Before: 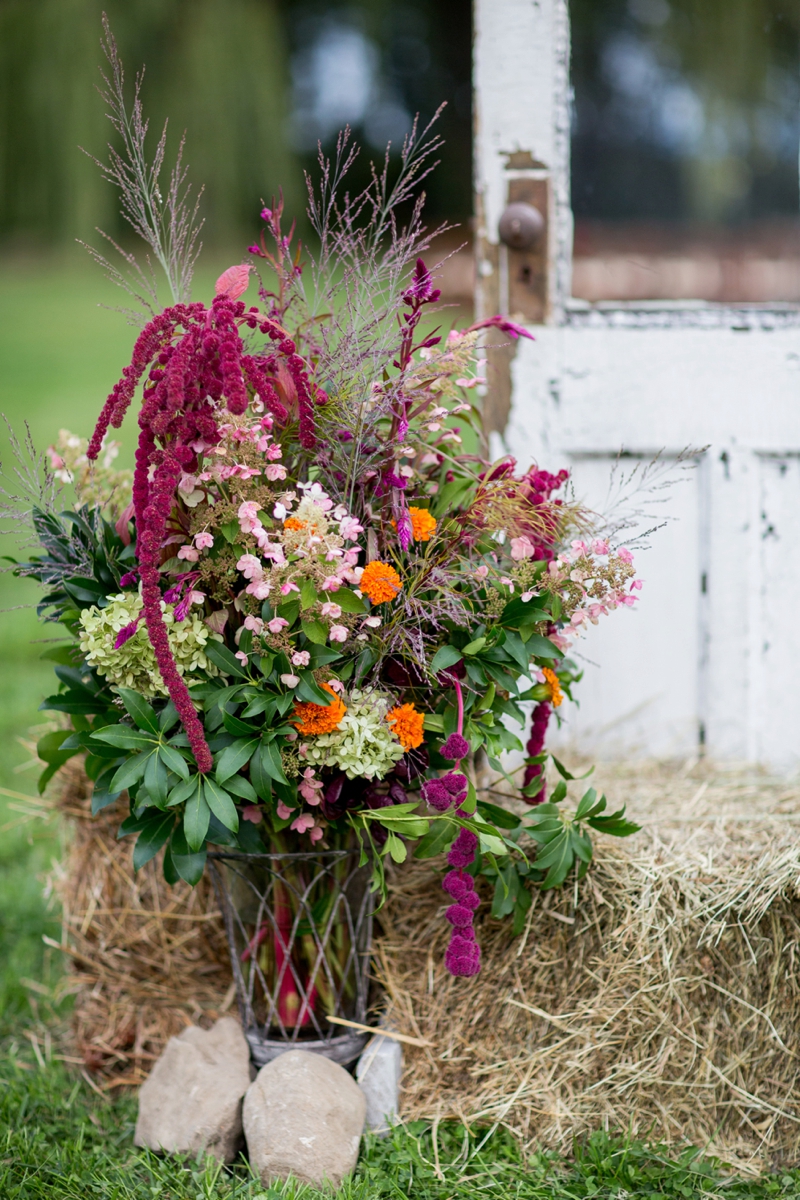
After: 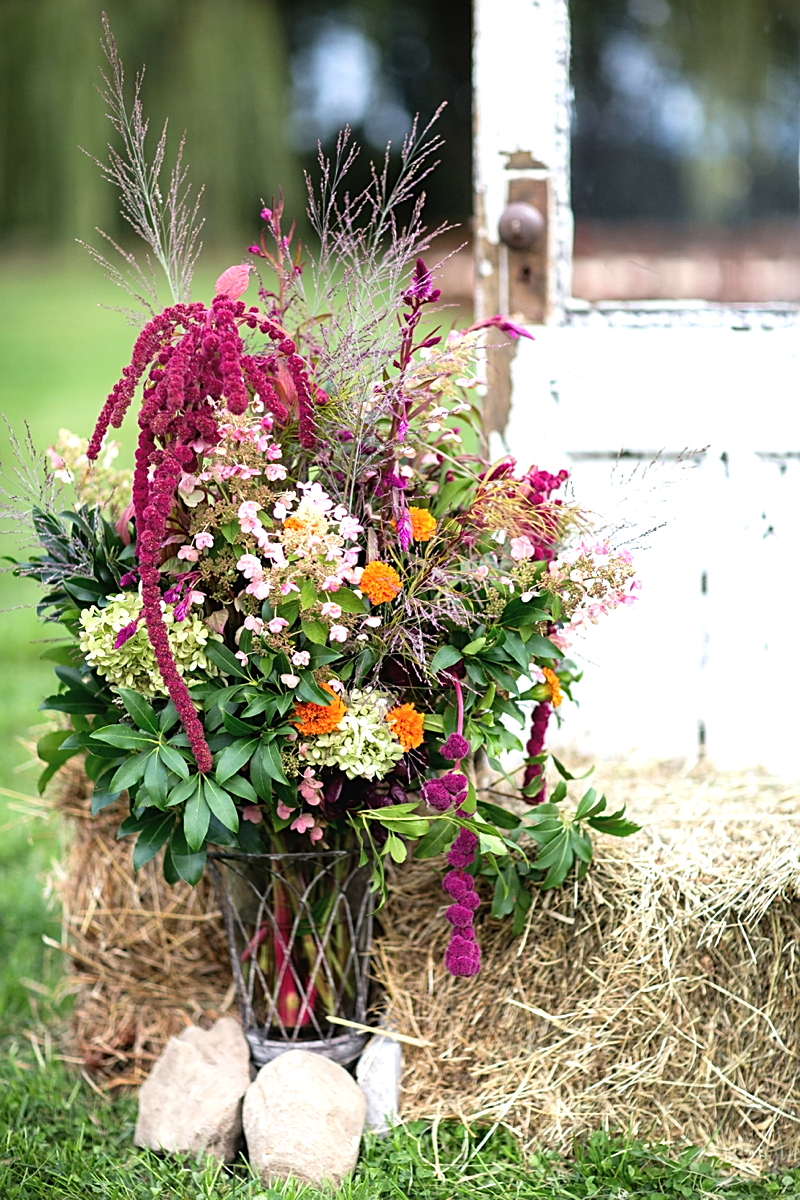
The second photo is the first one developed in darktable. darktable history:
tone equalizer: -8 EV -0.782 EV, -7 EV -0.708 EV, -6 EV -0.639 EV, -5 EV -0.379 EV, -3 EV 0.376 EV, -2 EV 0.6 EV, -1 EV 0.675 EV, +0 EV 0.737 EV
exposure: black level correction -0.004, exposure 0.056 EV, compensate highlight preservation false
sharpen: on, module defaults
